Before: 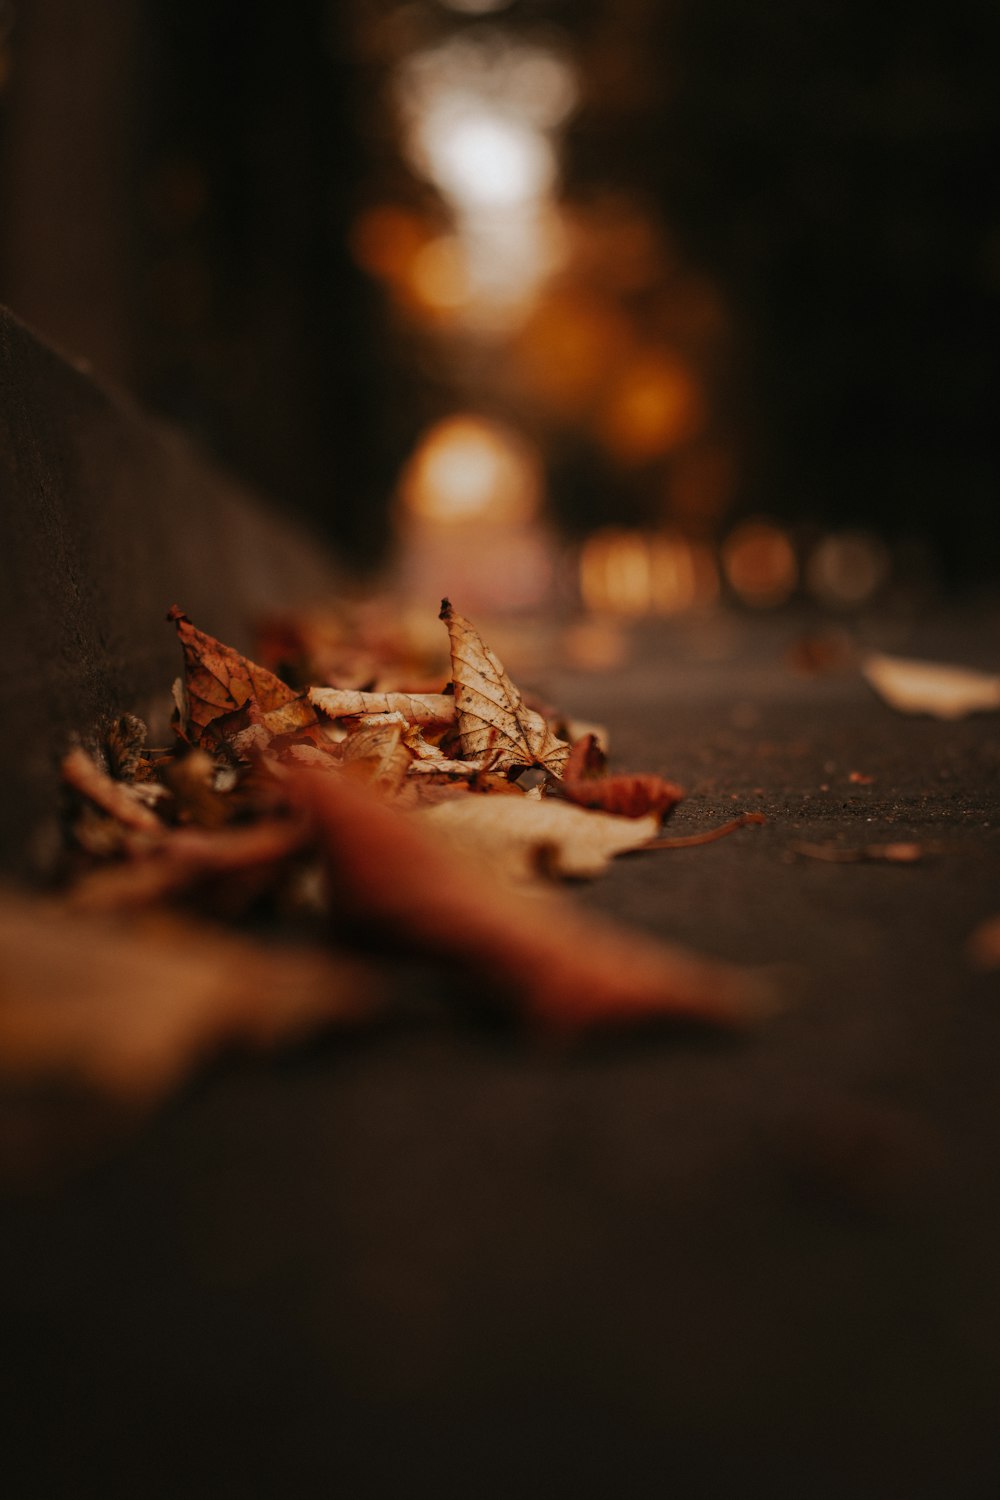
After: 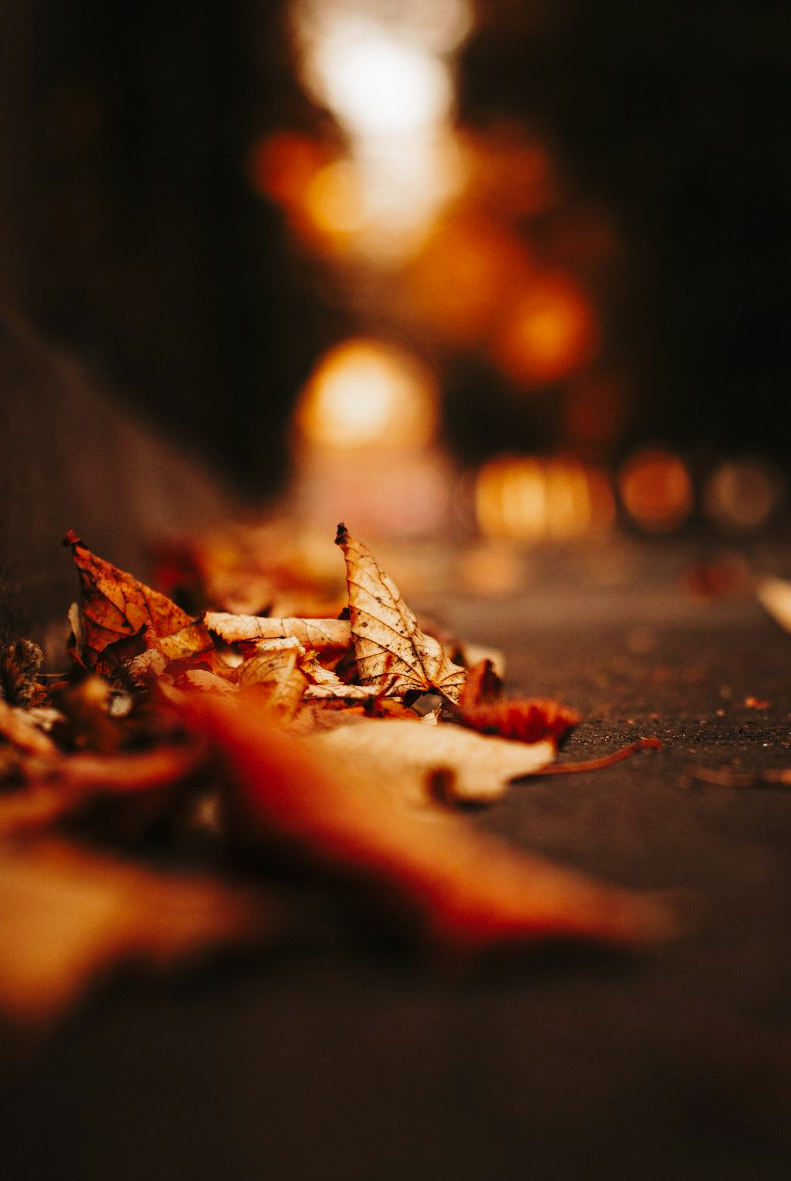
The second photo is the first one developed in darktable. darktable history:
base curve: curves: ch0 [(0, 0) (0.028, 0.03) (0.121, 0.232) (0.46, 0.748) (0.859, 0.968) (1, 1)], preserve colors none
crop and rotate: left 10.427%, top 5.035%, right 10.433%, bottom 16.195%
